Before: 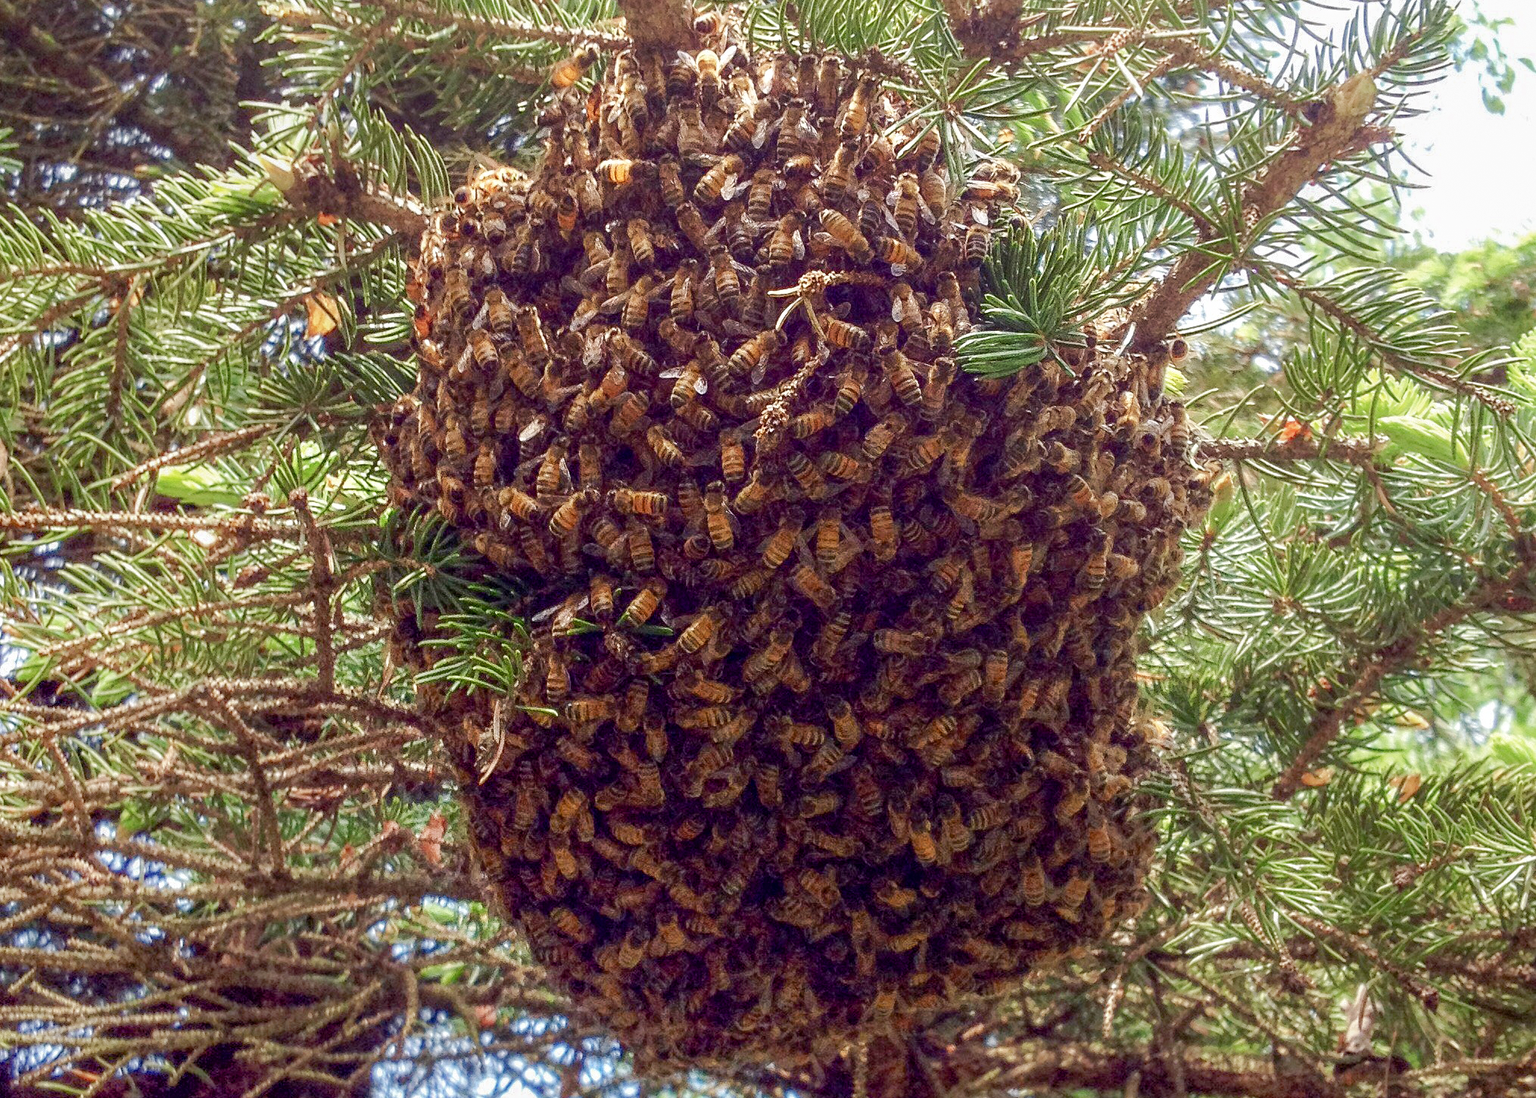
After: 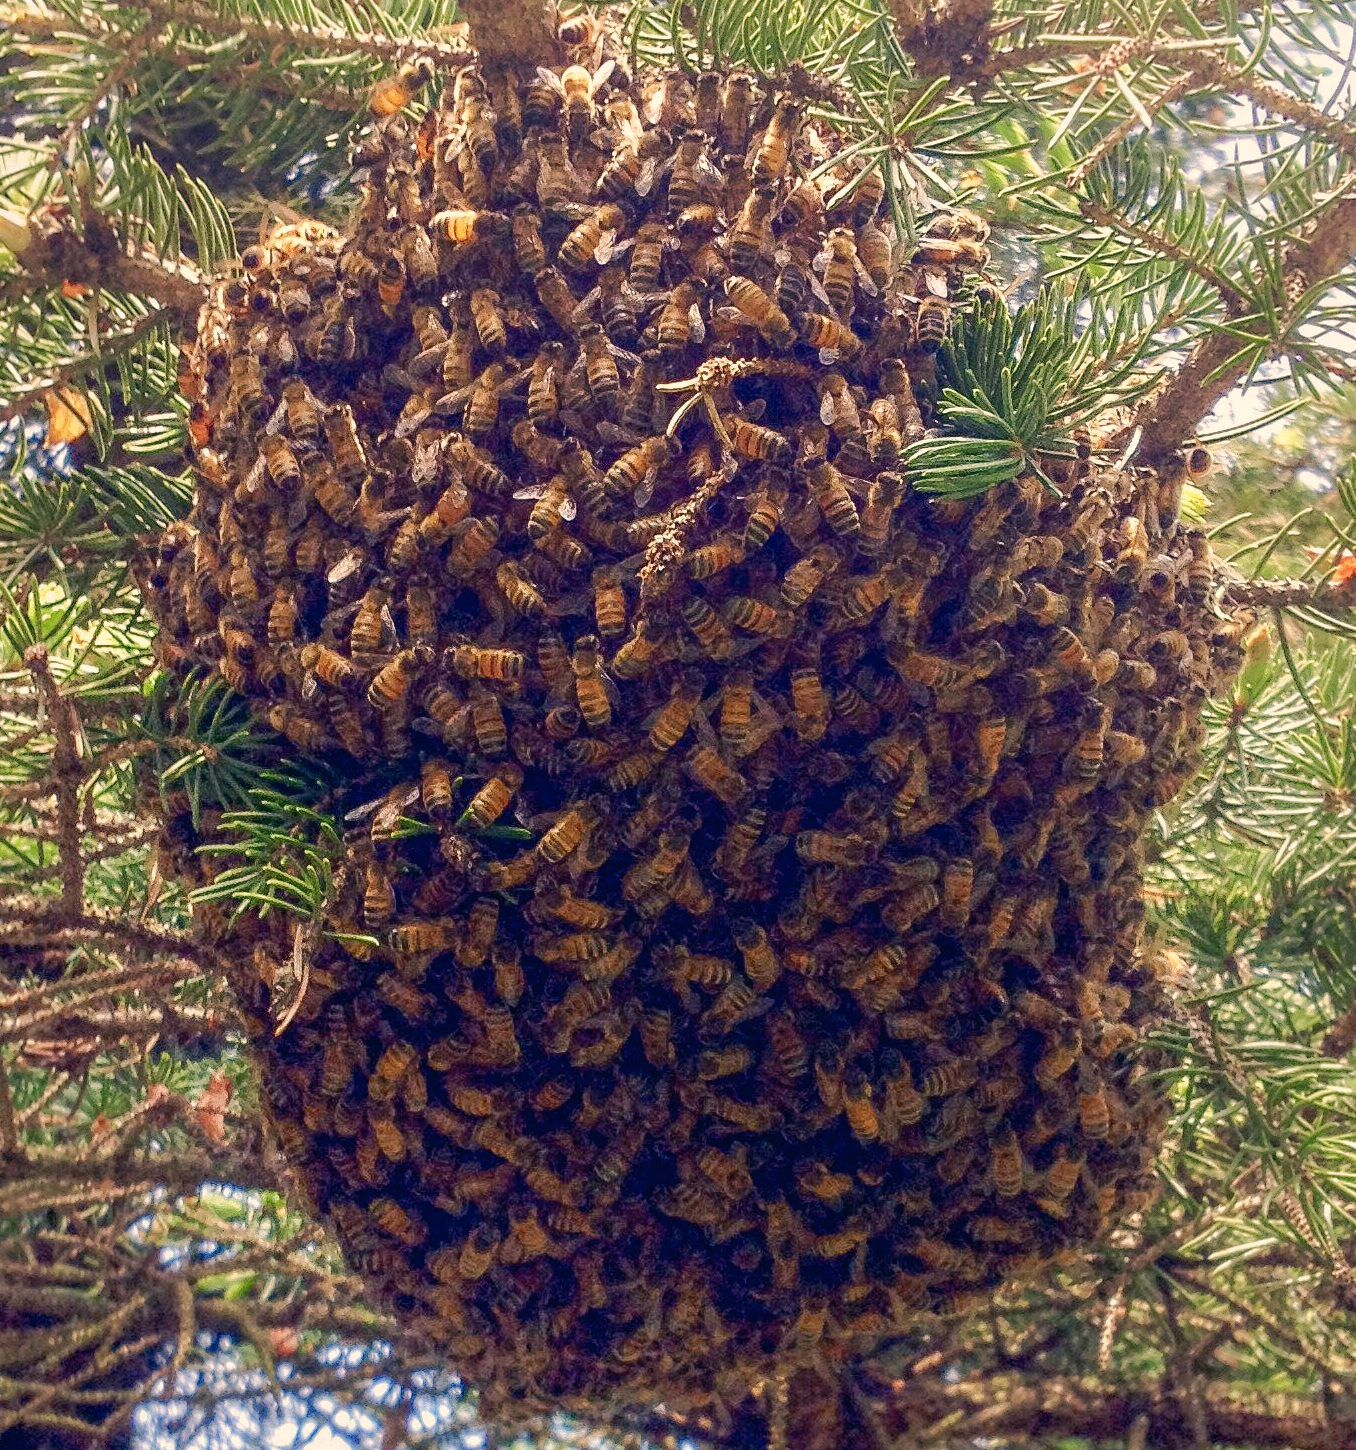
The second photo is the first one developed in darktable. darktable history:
crop and rotate: left 17.672%, right 15.465%
shadows and highlights: shadows -22.53, highlights 45.87, soften with gaussian
color correction: highlights a* 10.27, highlights b* 14, shadows a* -9.78, shadows b* -14.87
